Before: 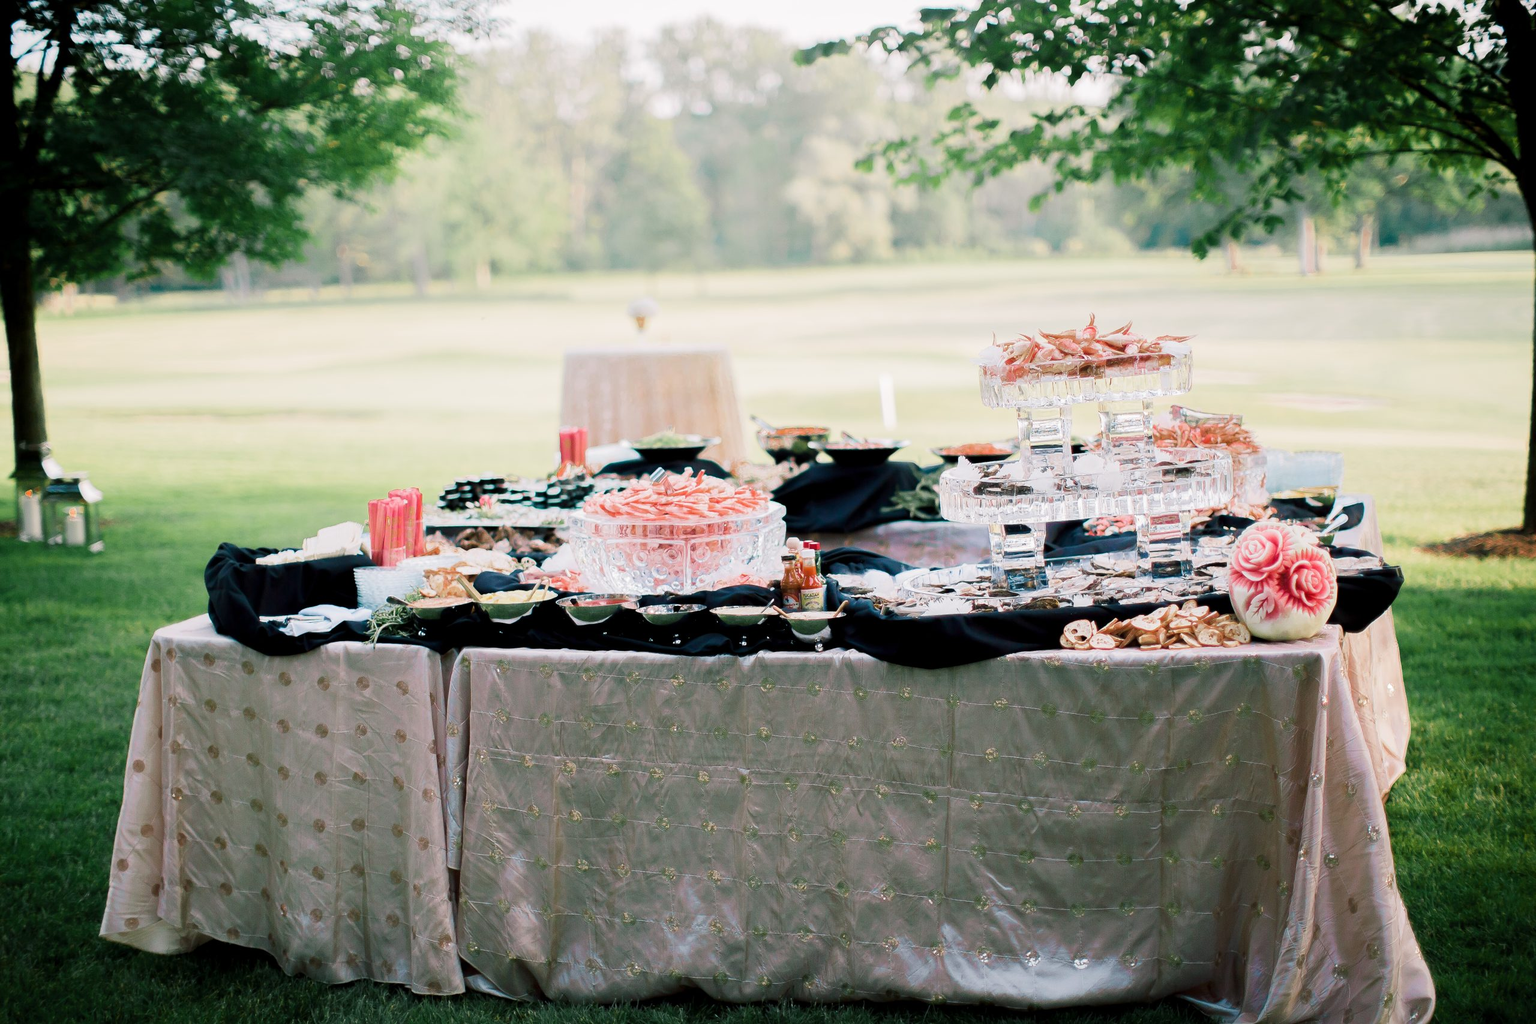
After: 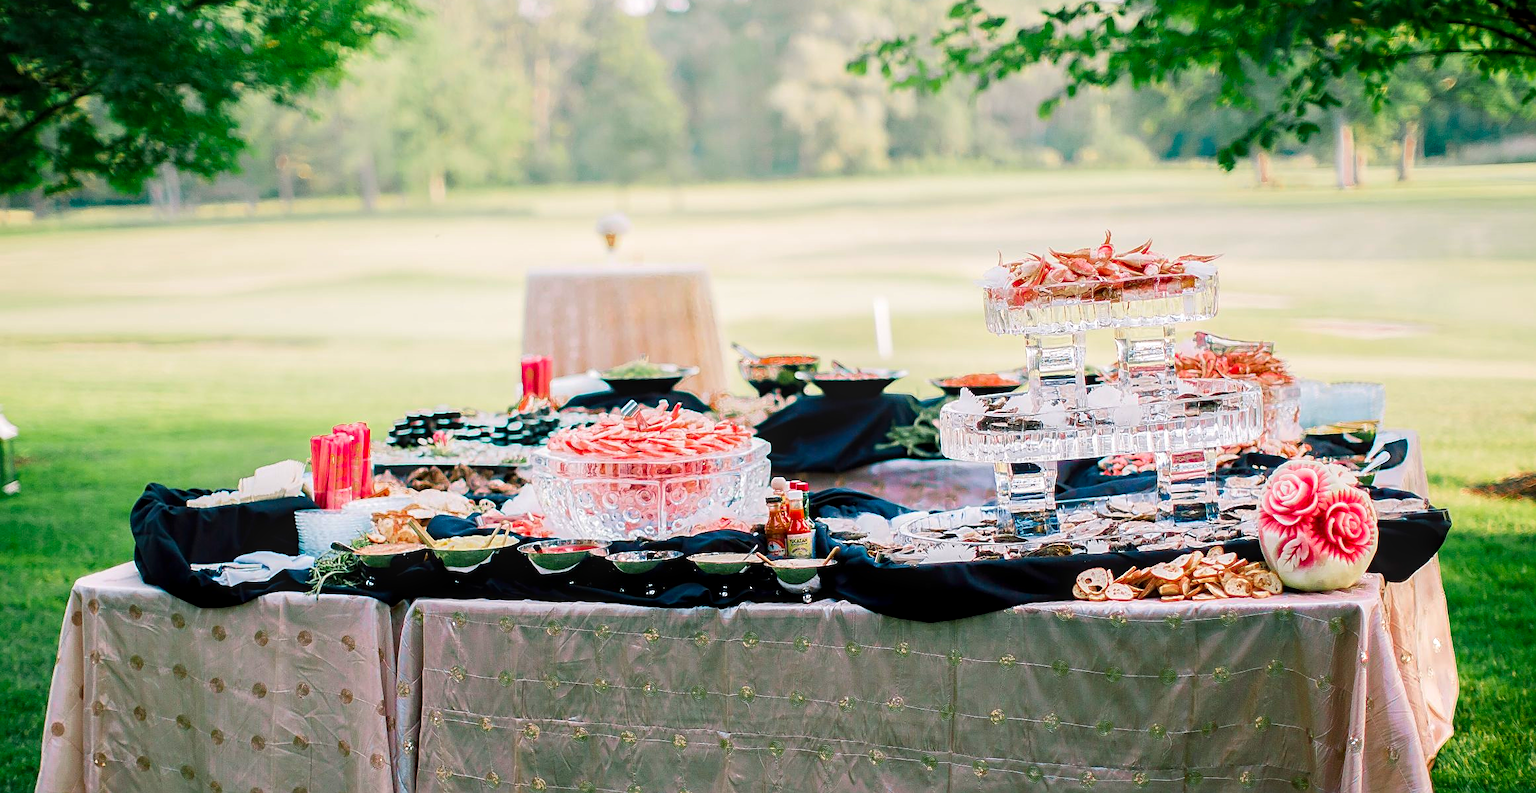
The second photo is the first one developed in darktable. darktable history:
sharpen: on, module defaults
contrast brightness saturation: saturation 0.52
local contrast: detail 130%
crop: left 5.66%, top 10.251%, right 3.523%, bottom 19.449%
